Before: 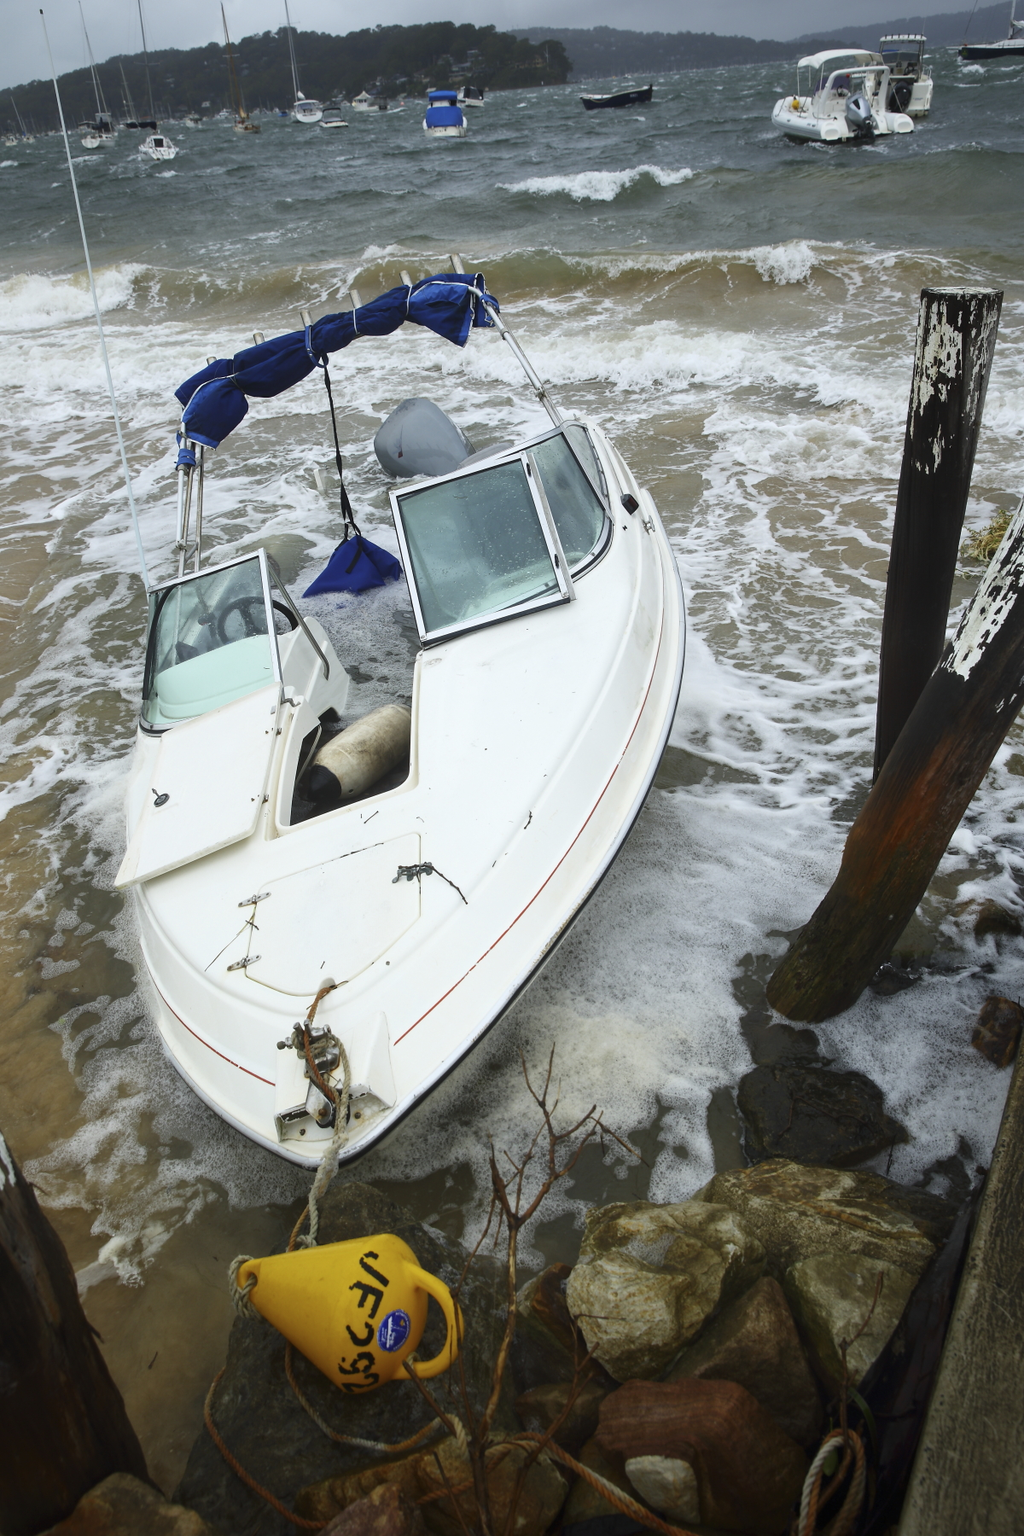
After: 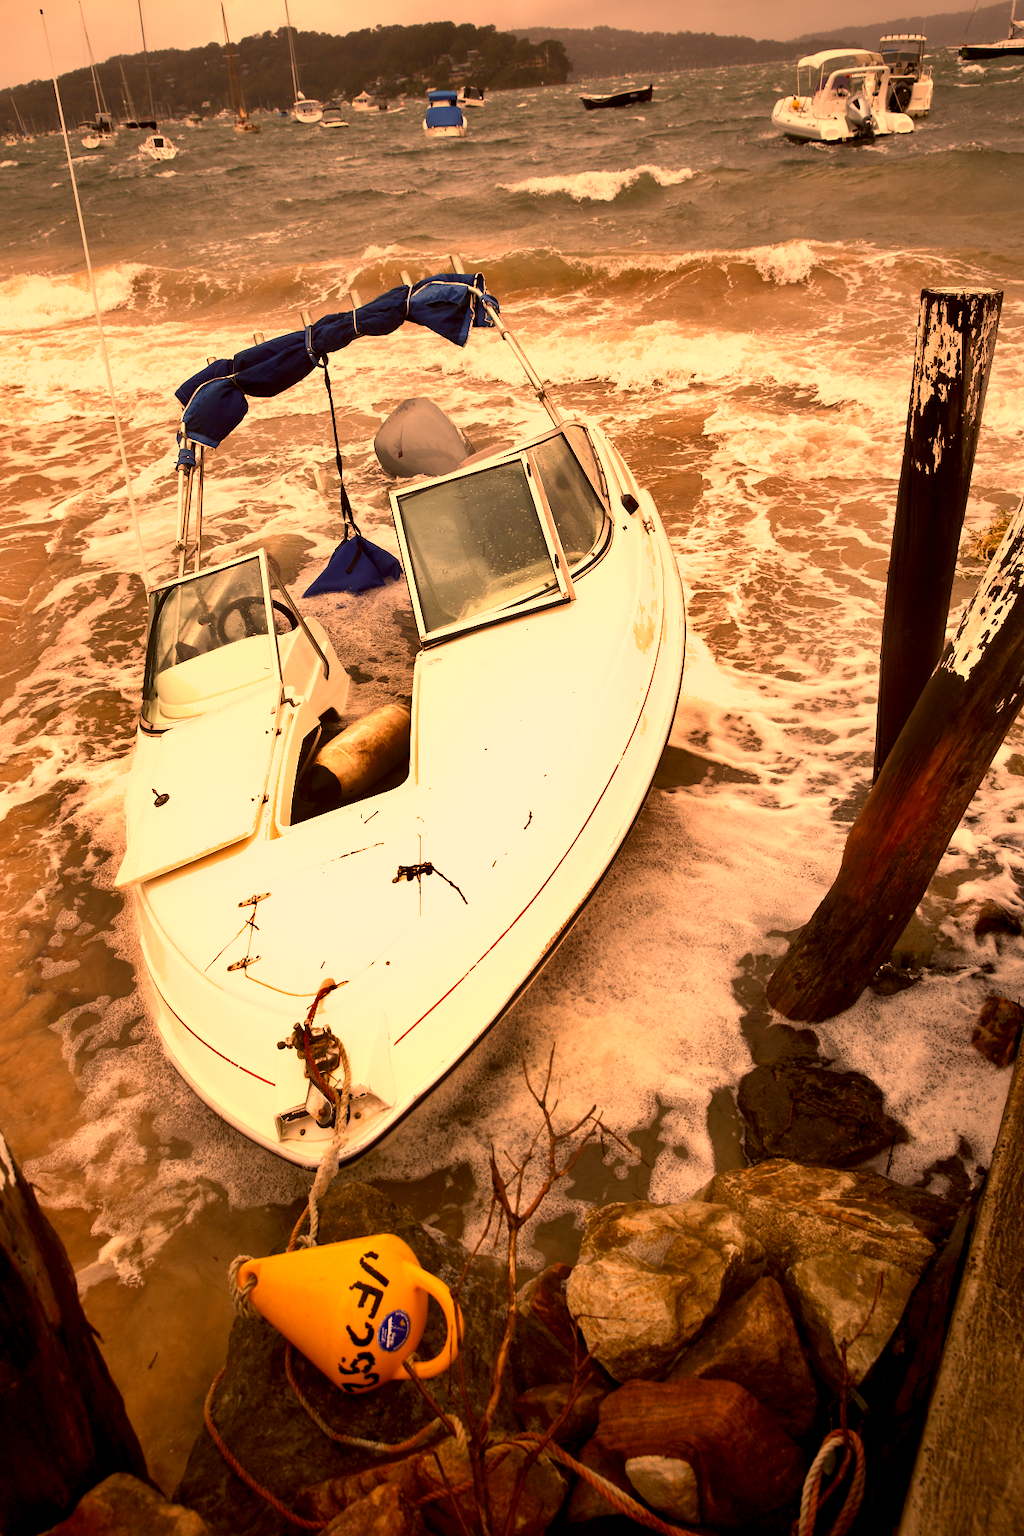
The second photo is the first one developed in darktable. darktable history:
exposure: black level correction 0.007, exposure 0.093 EV, compensate highlight preservation false
white balance: red 1.467, blue 0.684
shadows and highlights: shadows 12, white point adjustment 1.2, soften with gaussian
